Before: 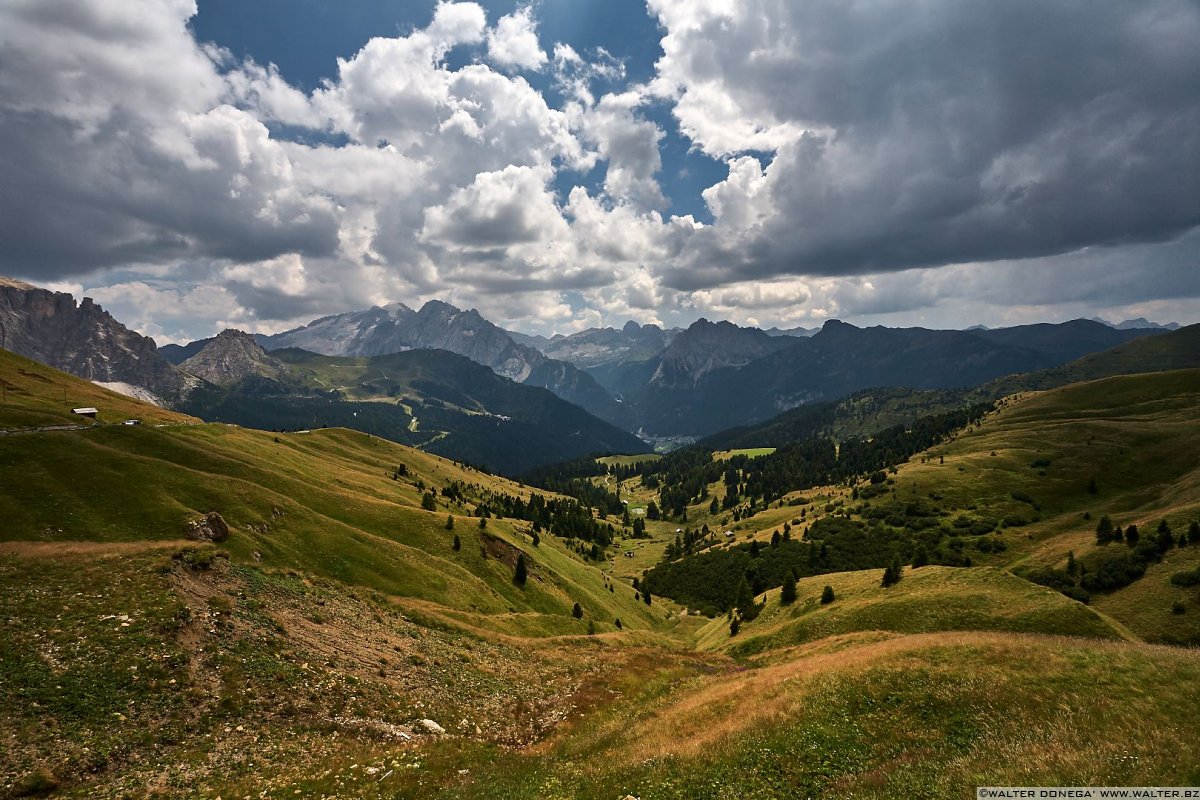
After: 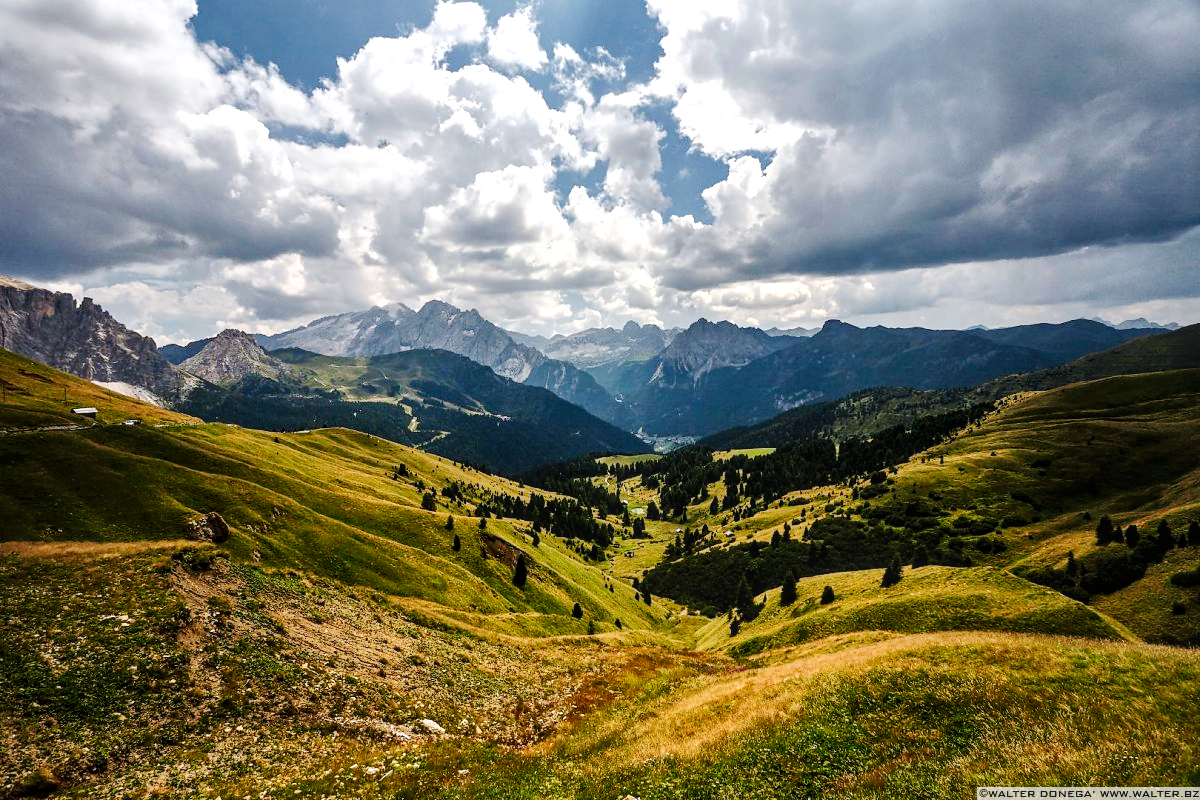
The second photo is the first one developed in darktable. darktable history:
local contrast: on, module defaults
tone equalizer: -8 EV -0.404 EV, -7 EV -0.391 EV, -6 EV -0.369 EV, -5 EV -0.197 EV, -3 EV 0.204 EV, -2 EV 0.313 EV, -1 EV 0.407 EV, +0 EV 0.411 EV
tone curve: curves: ch0 [(0, 0) (0.003, 0.019) (0.011, 0.021) (0.025, 0.023) (0.044, 0.026) (0.069, 0.037) (0.1, 0.059) (0.136, 0.088) (0.177, 0.138) (0.224, 0.199) (0.277, 0.279) (0.335, 0.376) (0.399, 0.481) (0.468, 0.581) (0.543, 0.658) (0.623, 0.735) (0.709, 0.8) (0.801, 0.861) (0.898, 0.928) (1, 1)], preserve colors none
